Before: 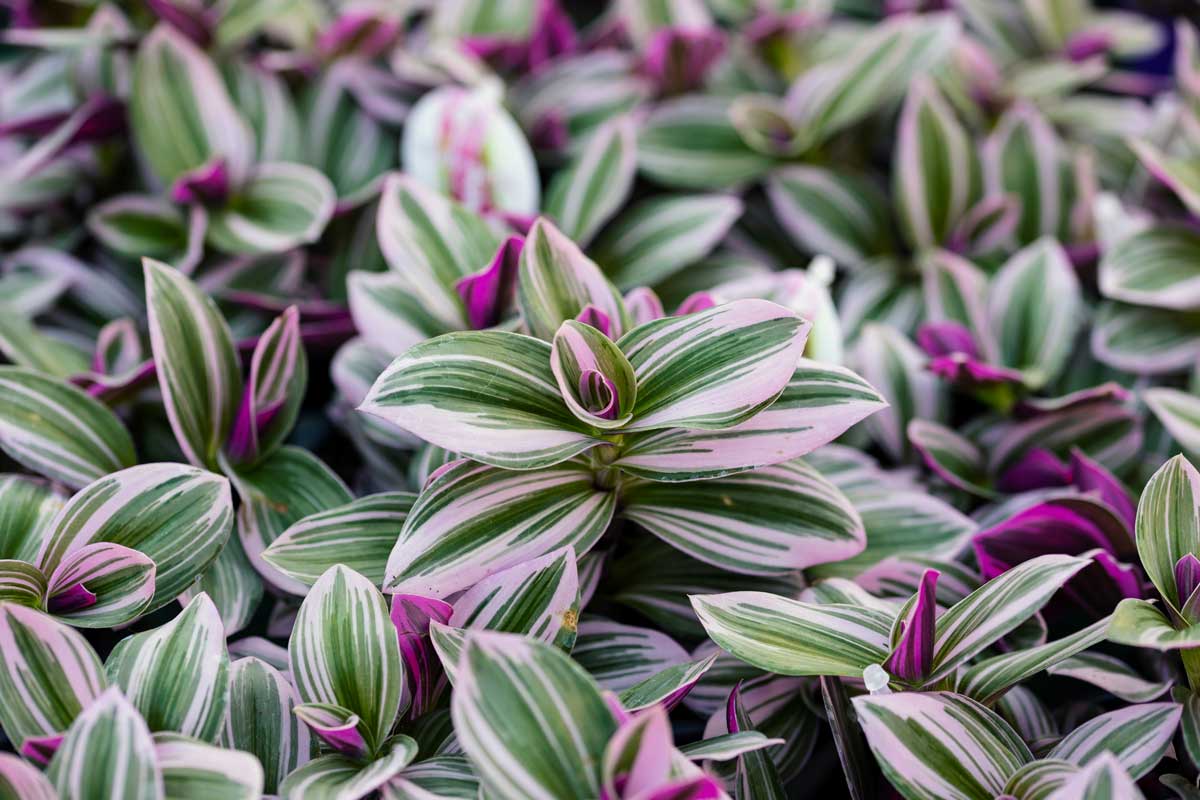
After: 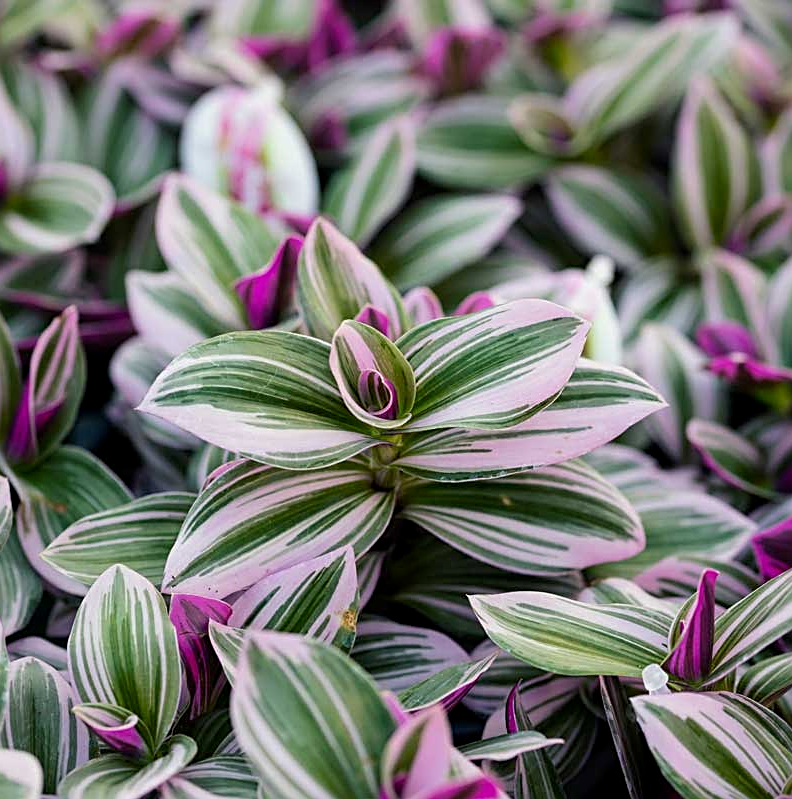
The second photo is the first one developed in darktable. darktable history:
sharpen: on, module defaults
crop and rotate: left 18.442%, right 15.508%
exposure: black level correction 0.001, compensate highlight preservation false
